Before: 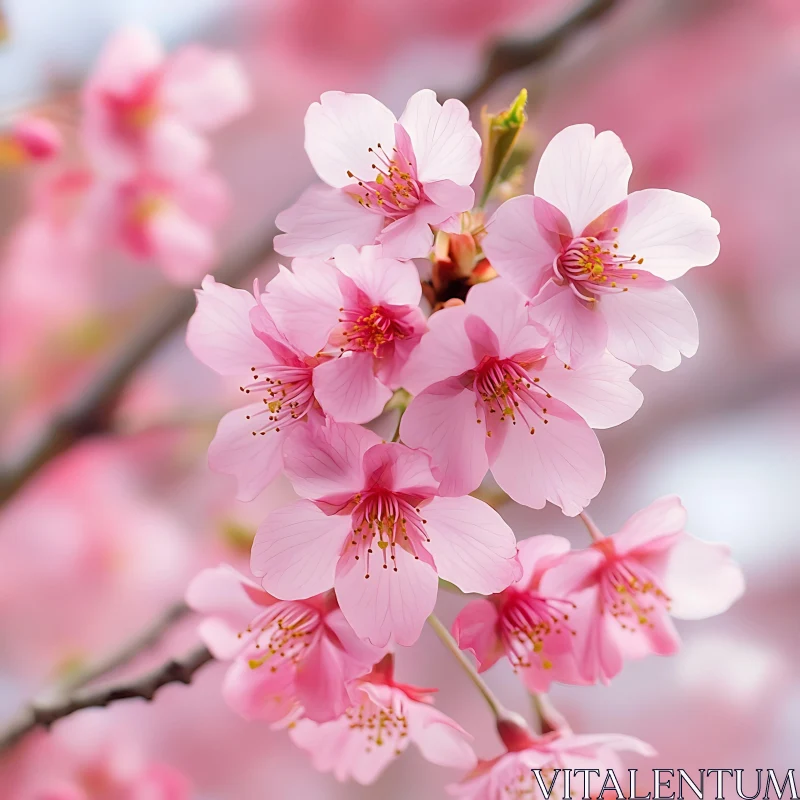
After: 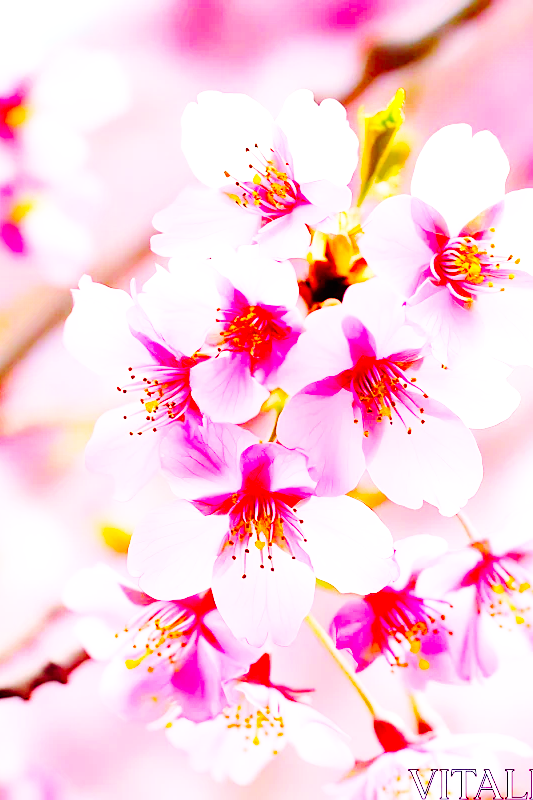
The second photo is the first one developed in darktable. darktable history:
color balance rgb: linear chroma grading › global chroma 25%, perceptual saturation grading › global saturation 45%, perceptual saturation grading › highlights -50%, perceptual saturation grading › shadows 30%, perceptual brilliance grading › global brilliance 18%, global vibrance 40%
base curve: curves: ch0 [(0, 0) (0, 0) (0.002, 0.001) (0.008, 0.003) (0.019, 0.011) (0.037, 0.037) (0.064, 0.11) (0.102, 0.232) (0.152, 0.379) (0.216, 0.524) (0.296, 0.665) (0.394, 0.789) (0.512, 0.881) (0.651, 0.945) (0.813, 0.986) (1, 1)], preserve colors none
crop and rotate: left 15.446%, right 17.836%
